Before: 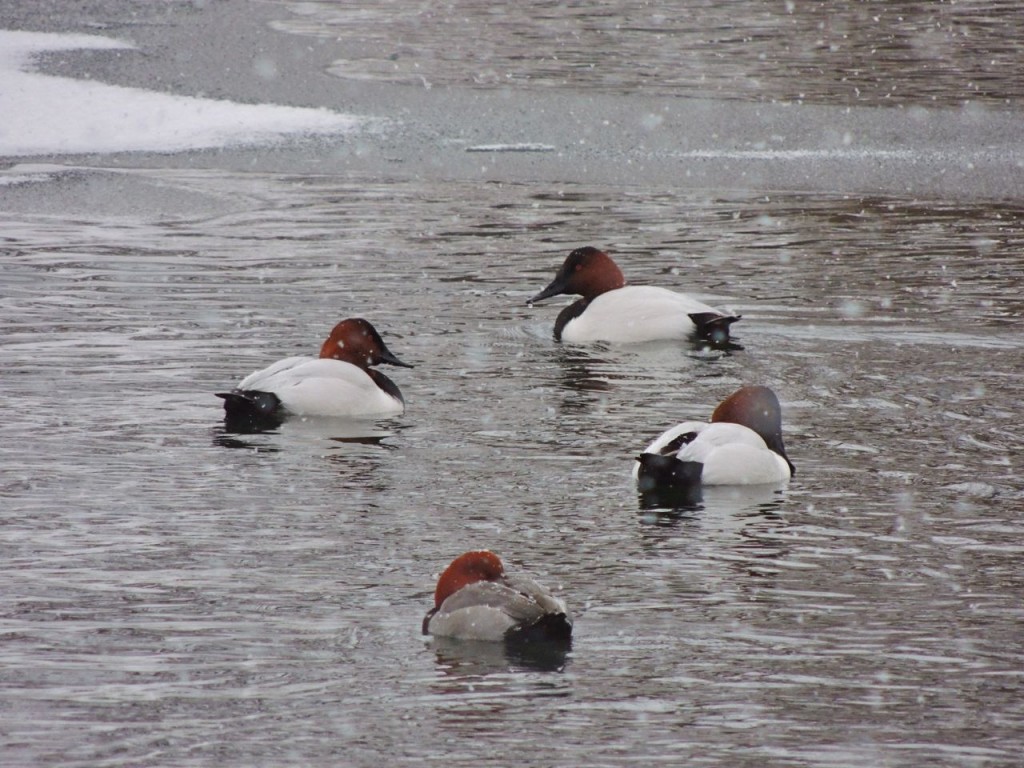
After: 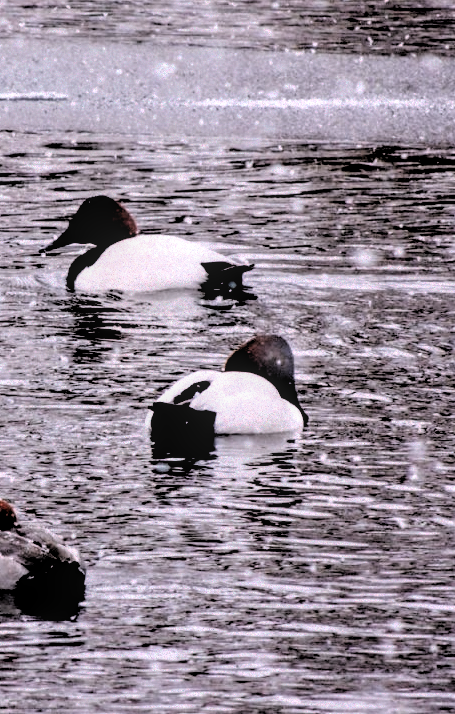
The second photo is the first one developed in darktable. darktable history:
white balance: red 1.066, blue 1.119
filmic rgb: black relative exposure -1 EV, white relative exposure 2.05 EV, hardness 1.52, contrast 2.25, enable highlight reconstruction true
local contrast: on, module defaults
crop: left 47.628%, top 6.643%, right 7.874%
